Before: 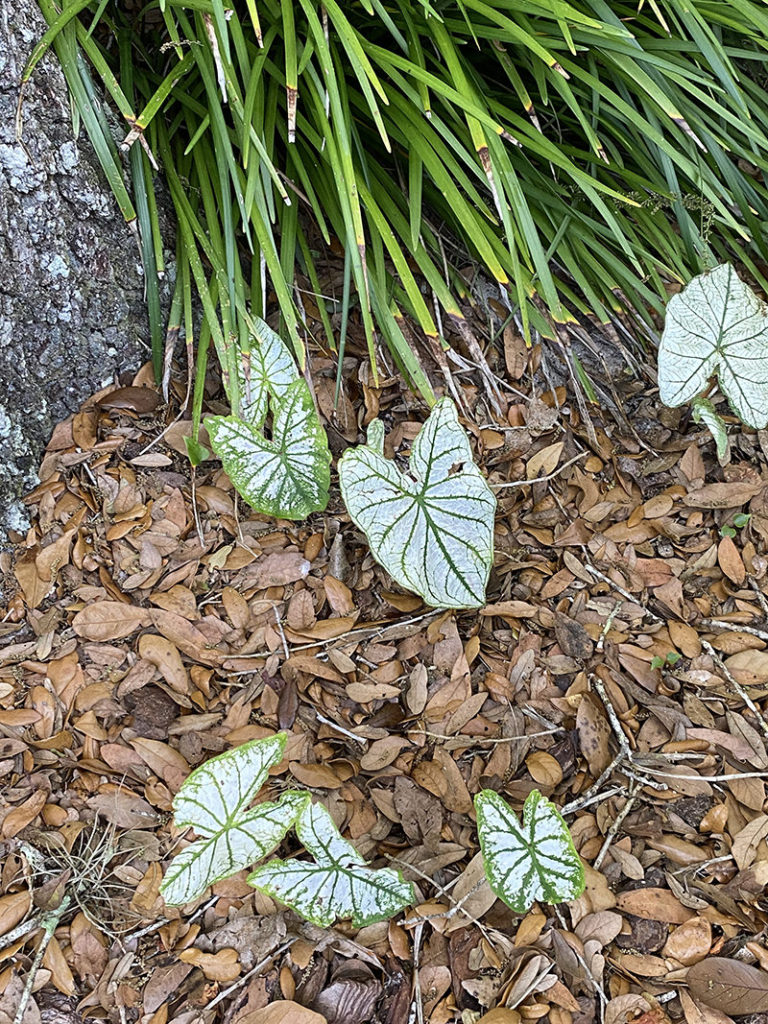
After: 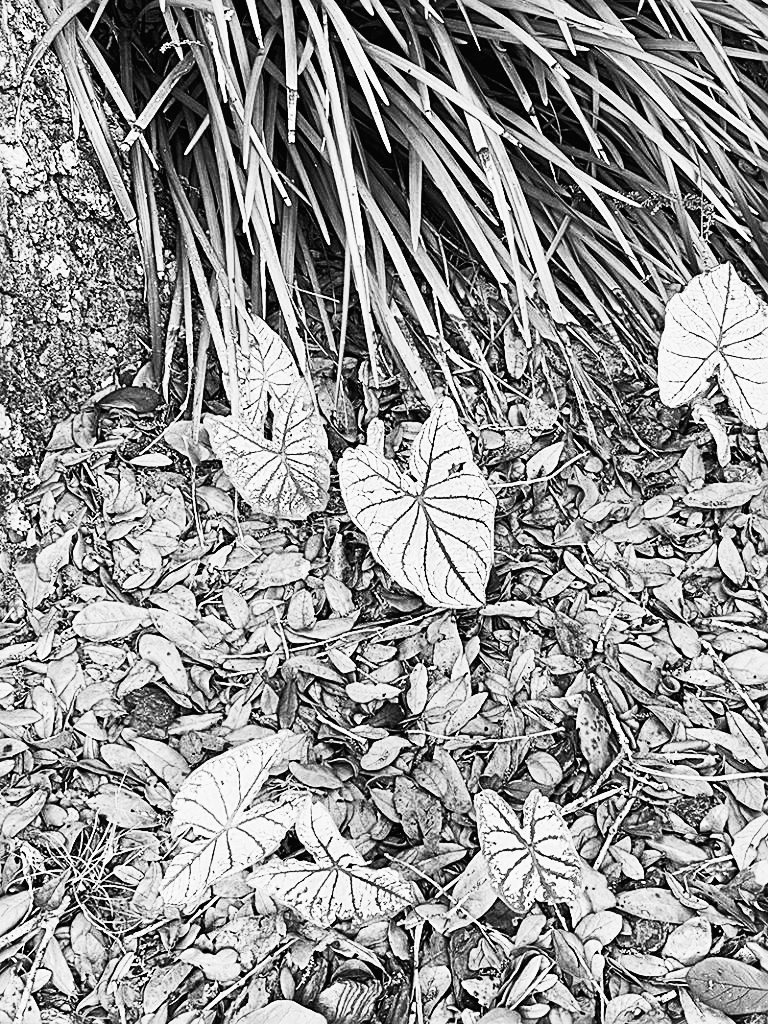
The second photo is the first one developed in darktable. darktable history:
filmic rgb: black relative exposure -7.15 EV, white relative exposure 5.36 EV, hardness 3.02, color science v6 (2022)
contrast brightness saturation: contrast 0.53, brightness 0.47, saturation -1
sharpen: radius 2.531, amount 0.628
